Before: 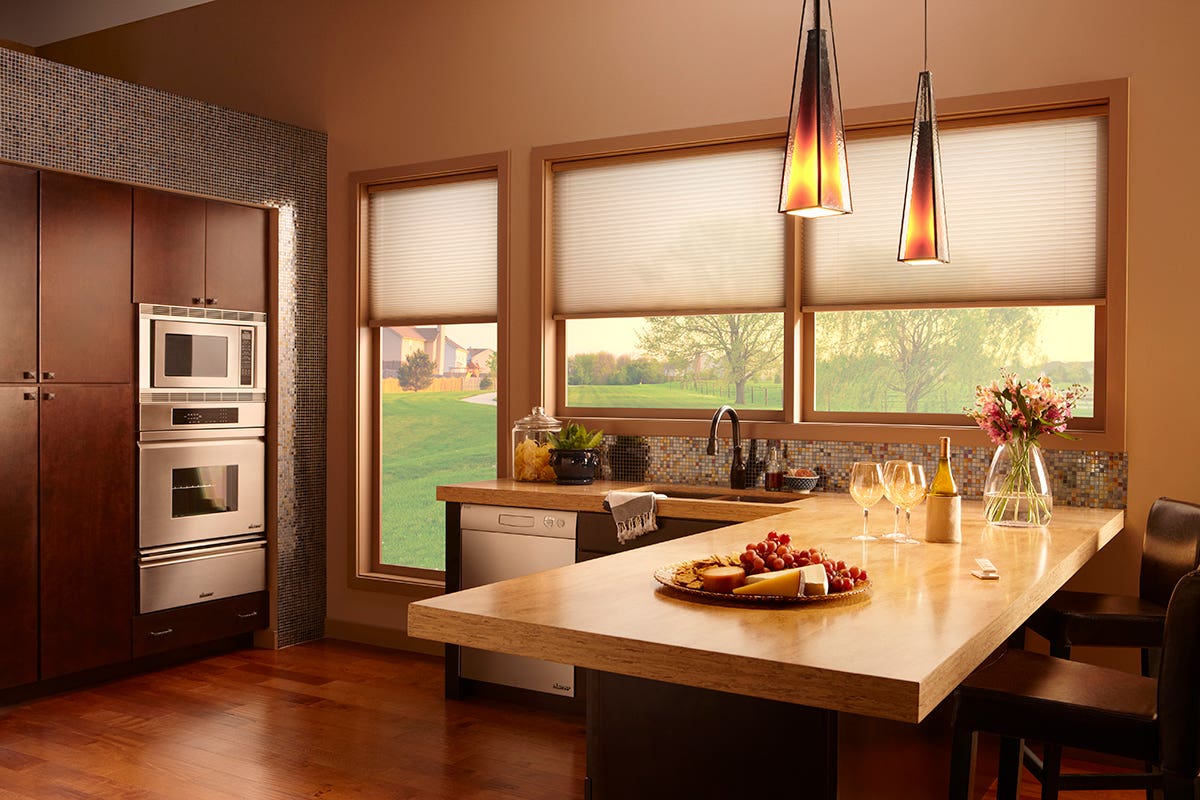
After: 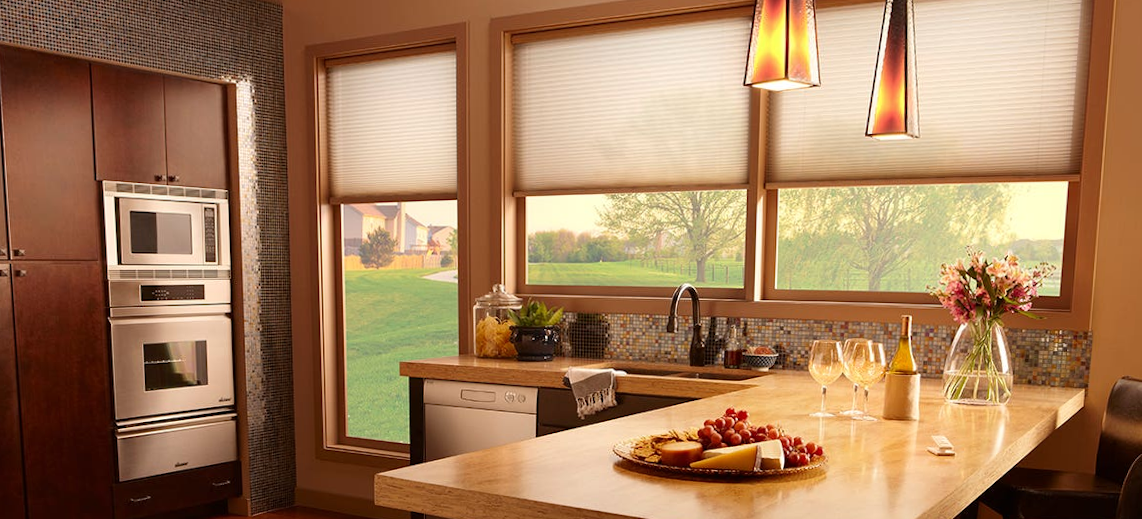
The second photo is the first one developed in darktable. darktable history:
rotate and perspective: rotation 0.074°, lens shift (vertical) 0.096, lens shift (horizontal) -0.041, crop left 0.043, crop right 0.952, crop top 0.024, crop bottom 0.979
crop: top 16.727%, bottom 16.727%
